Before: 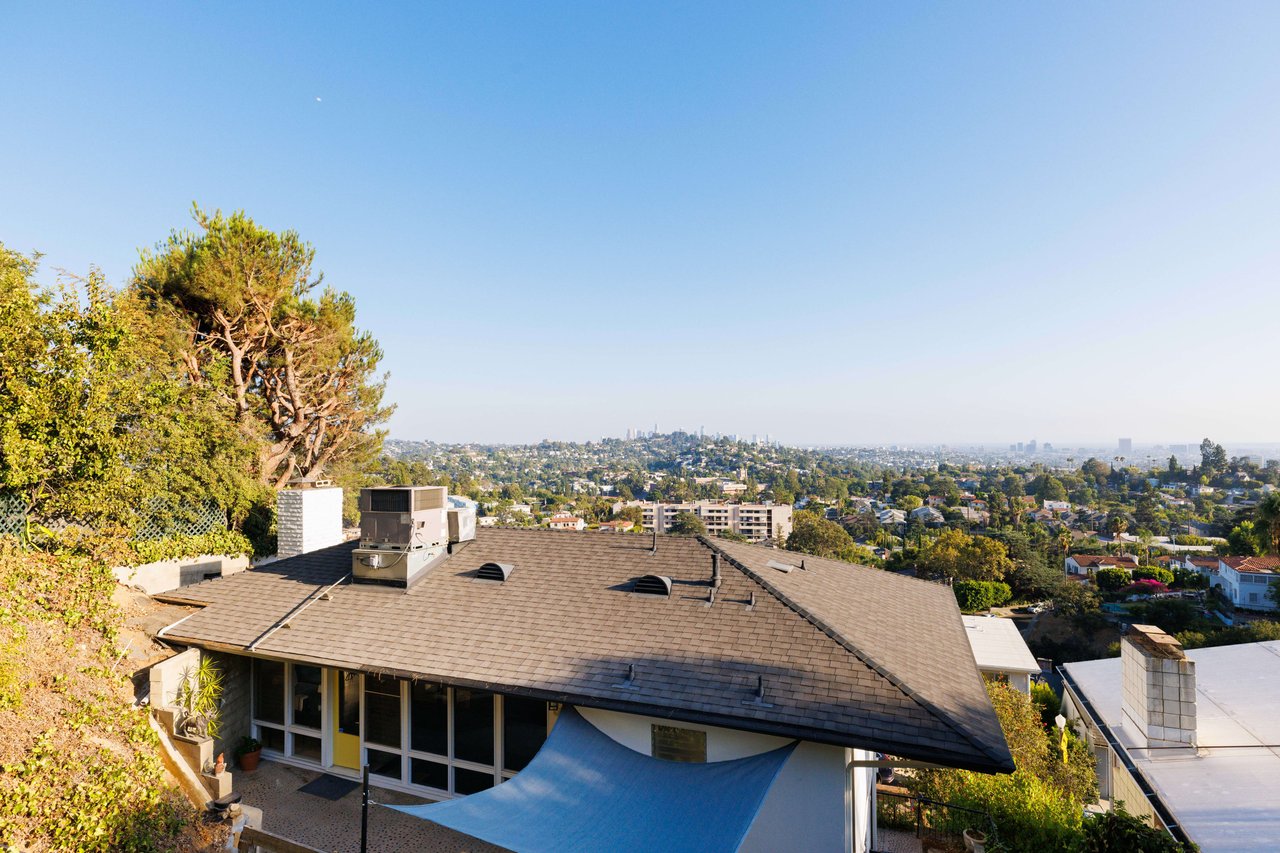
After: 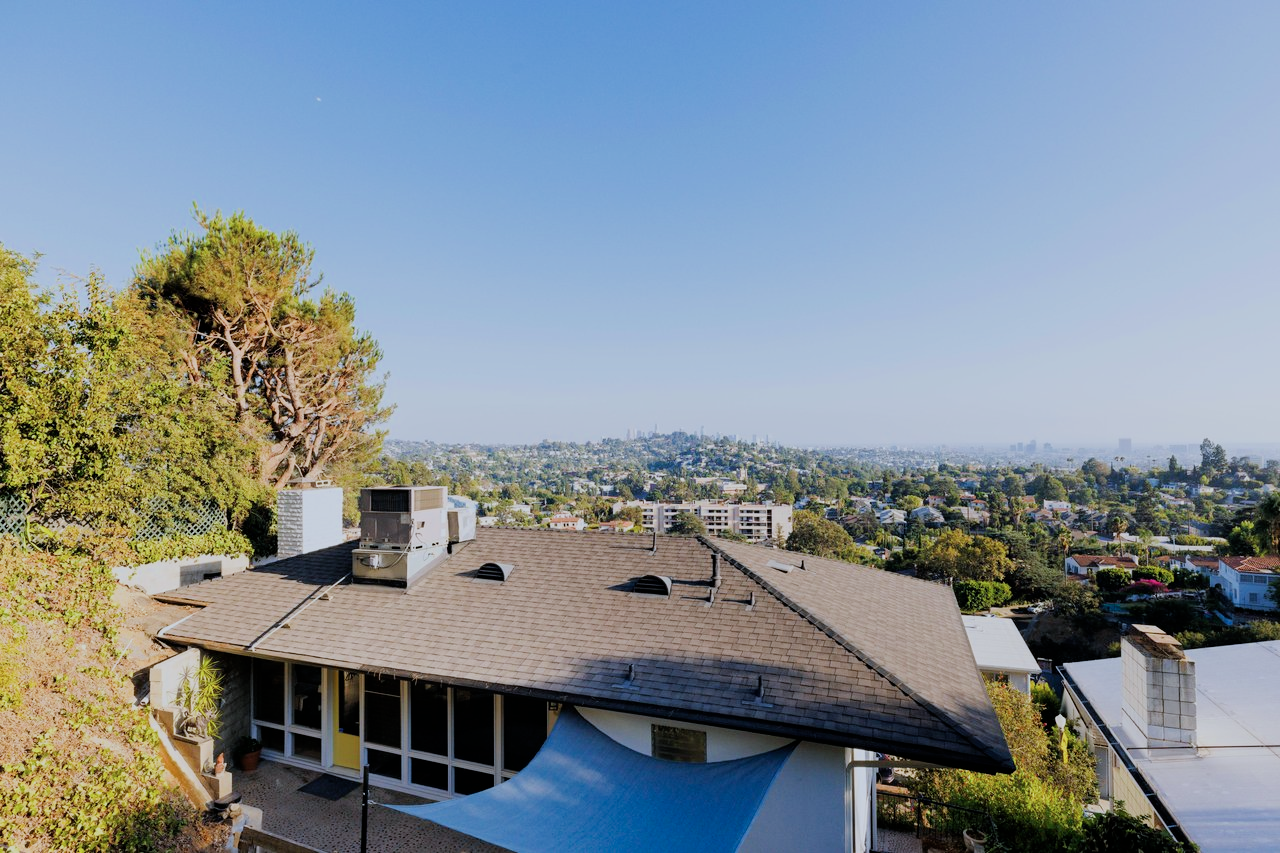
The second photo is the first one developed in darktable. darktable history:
filmic rgb: black relative exposure -7.65 EV, white relative exposure 4.56 EV, hardness 3.61
color calibration: x 0.367, y 0.379, temperature 4394.27 K
